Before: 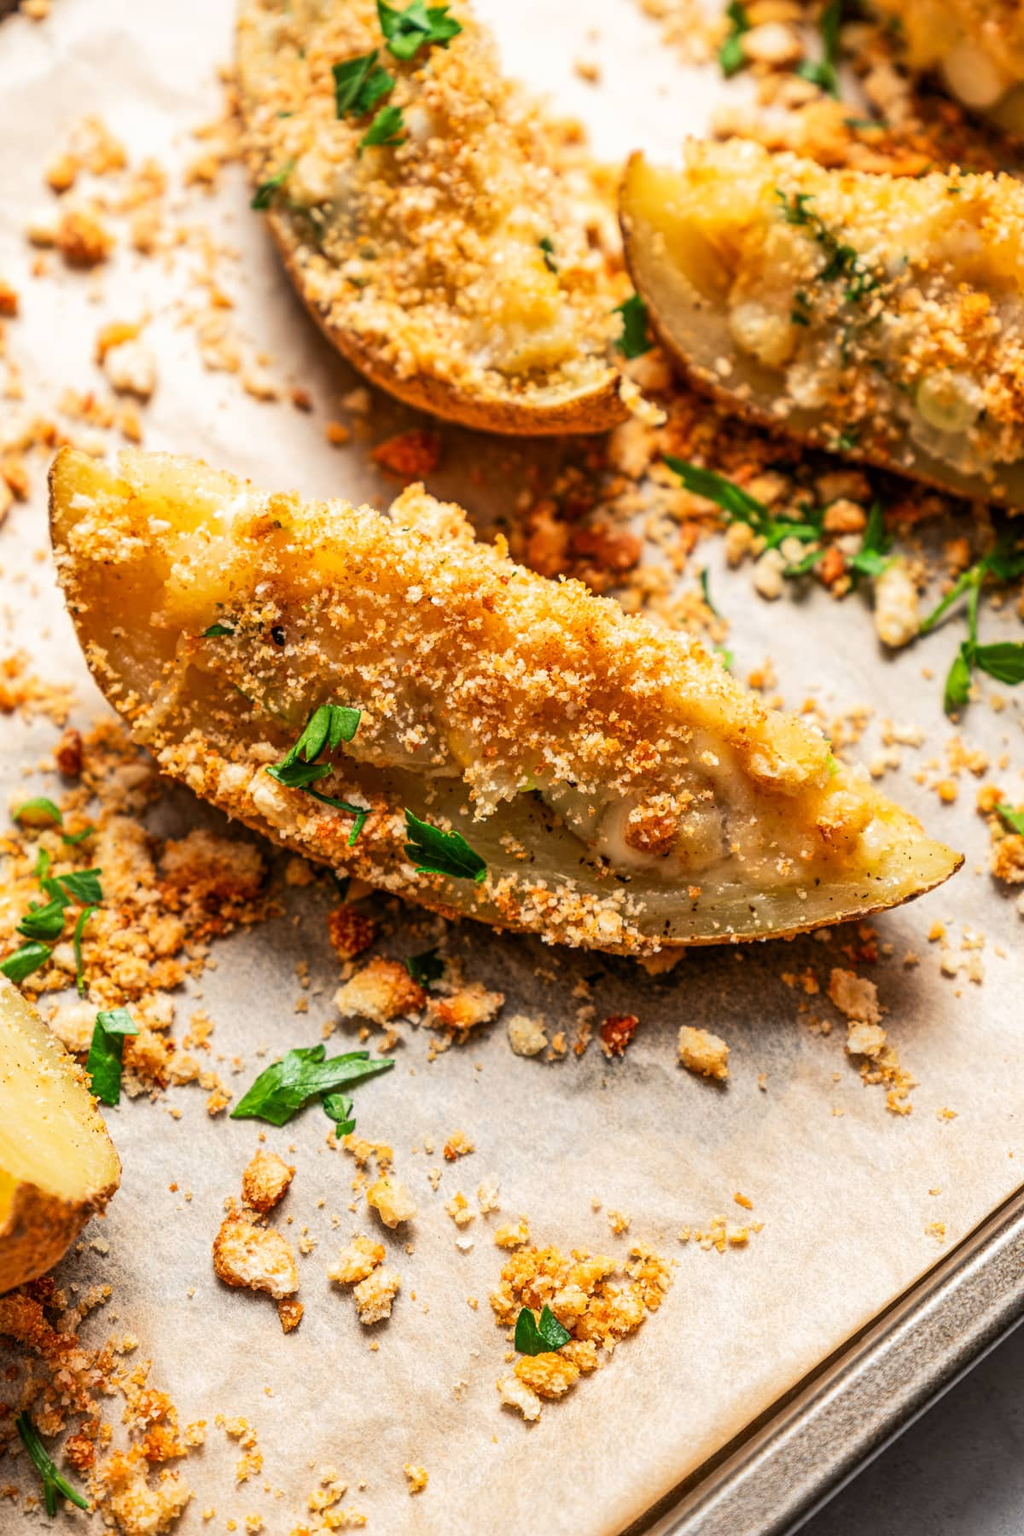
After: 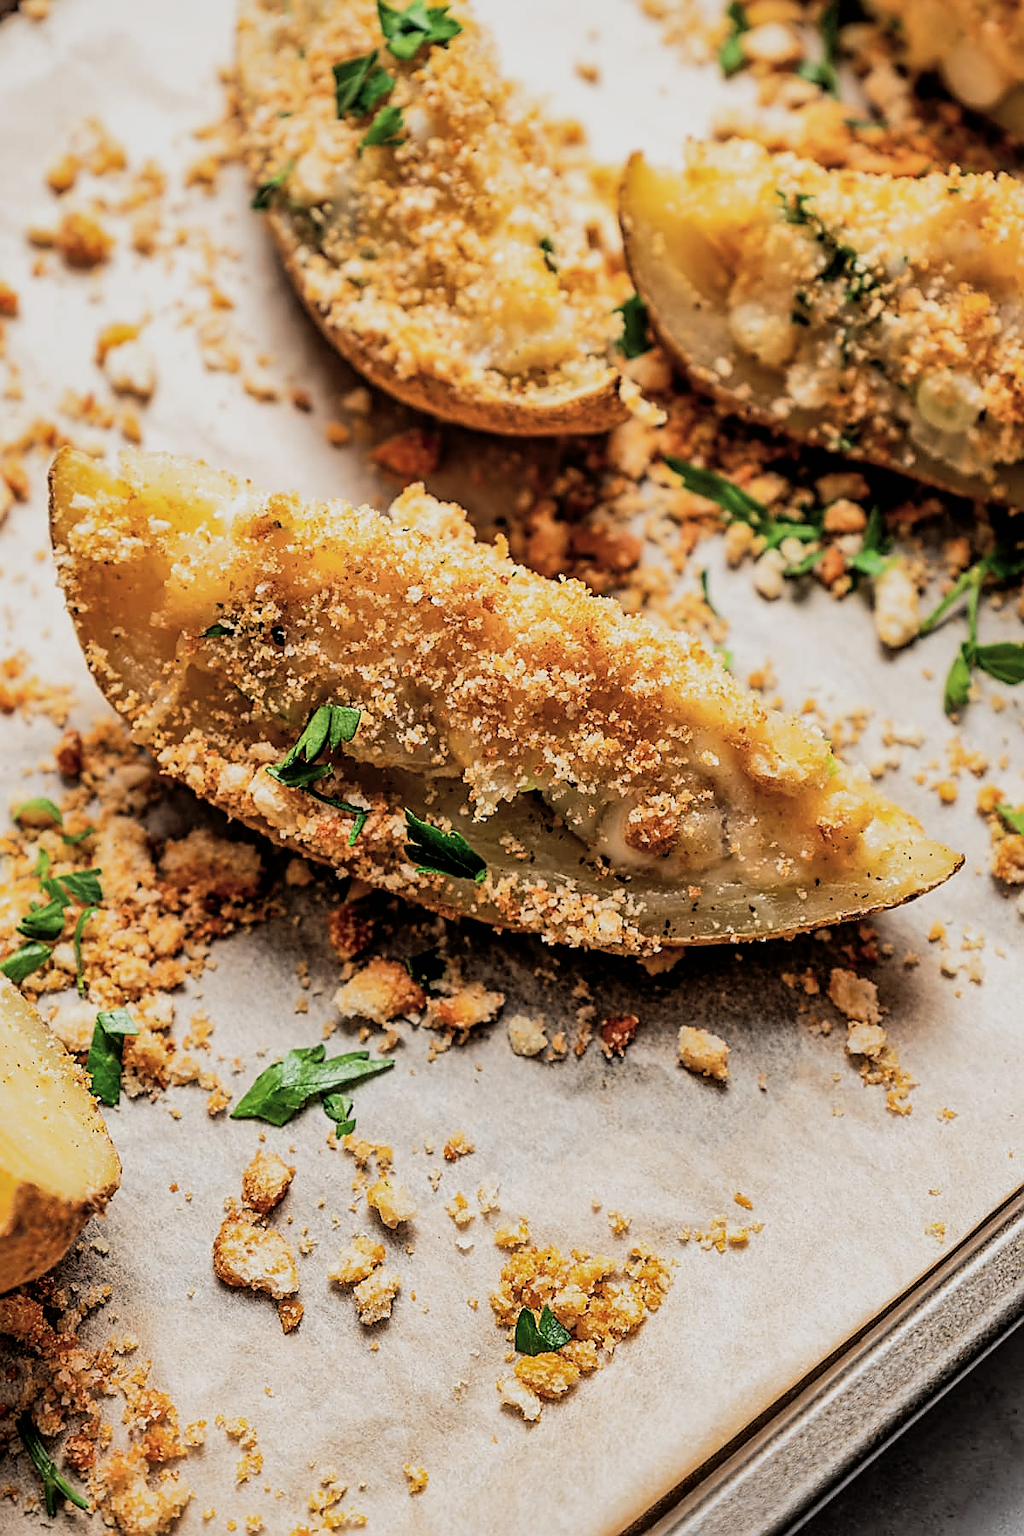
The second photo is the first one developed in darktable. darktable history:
contrast brightness saturation: contrast 0.062, brightness -0.011, saturation -0.21
filmic rgb: black relative exposure -5.07 EV, white relative exposure 3.52 EV, hardness 3.19, contrast 1.298, highlights saturation mix -49.67%
sharpen: radius 1.418, amount 1.261, threshold 0.809
shadows and highlights: on, module defaults
